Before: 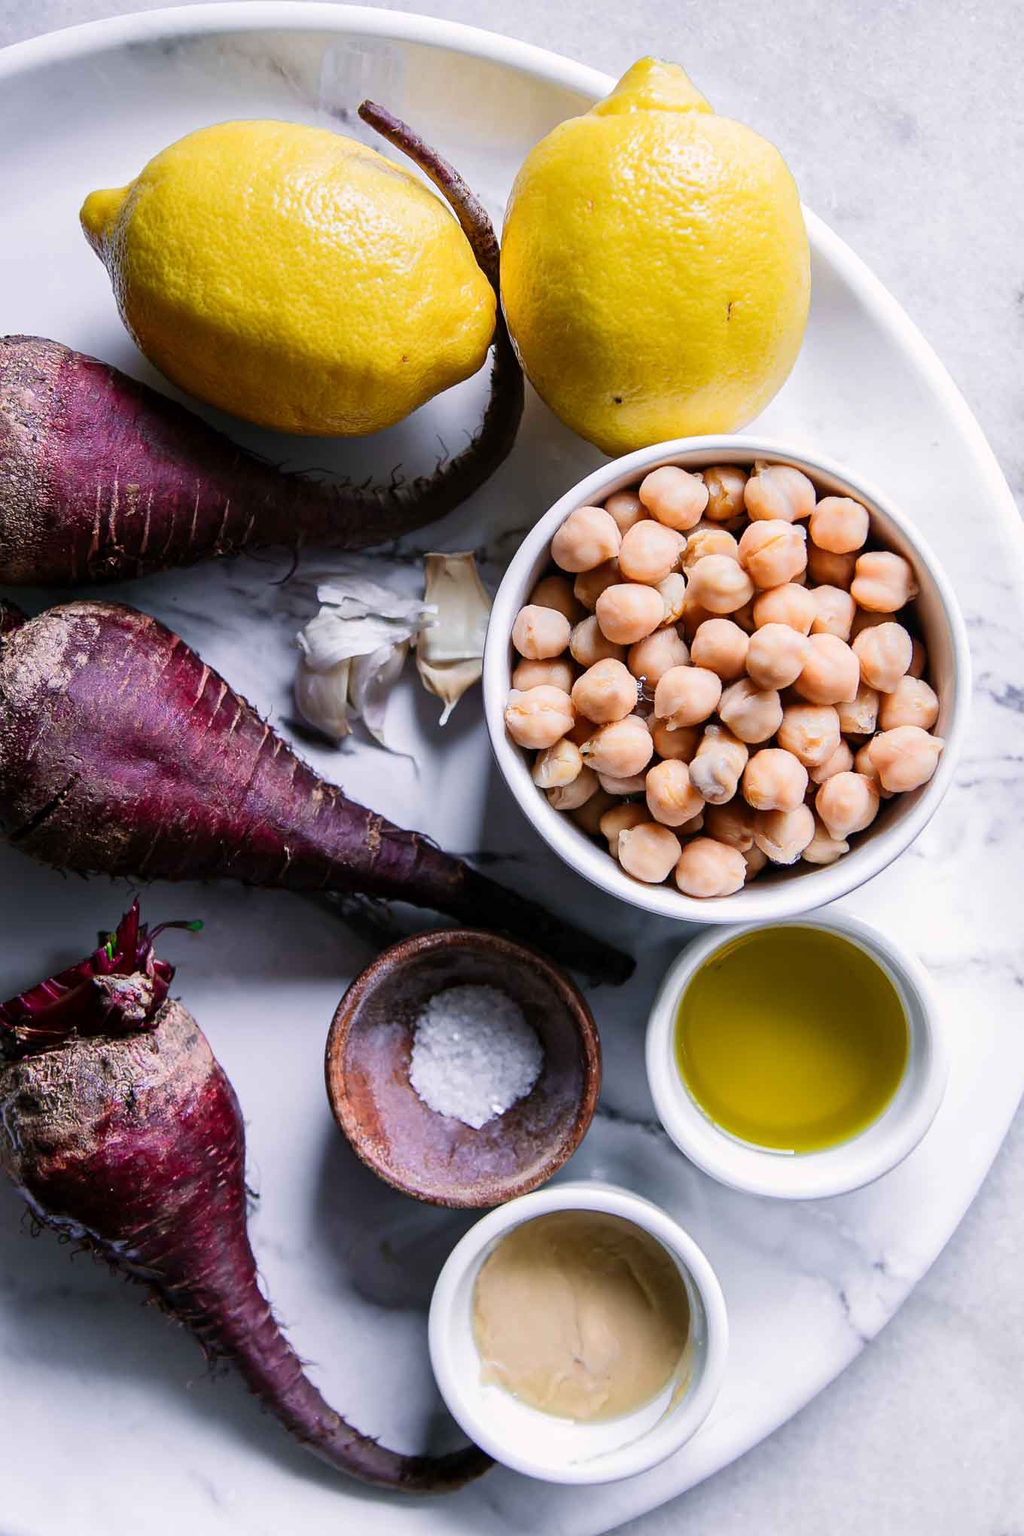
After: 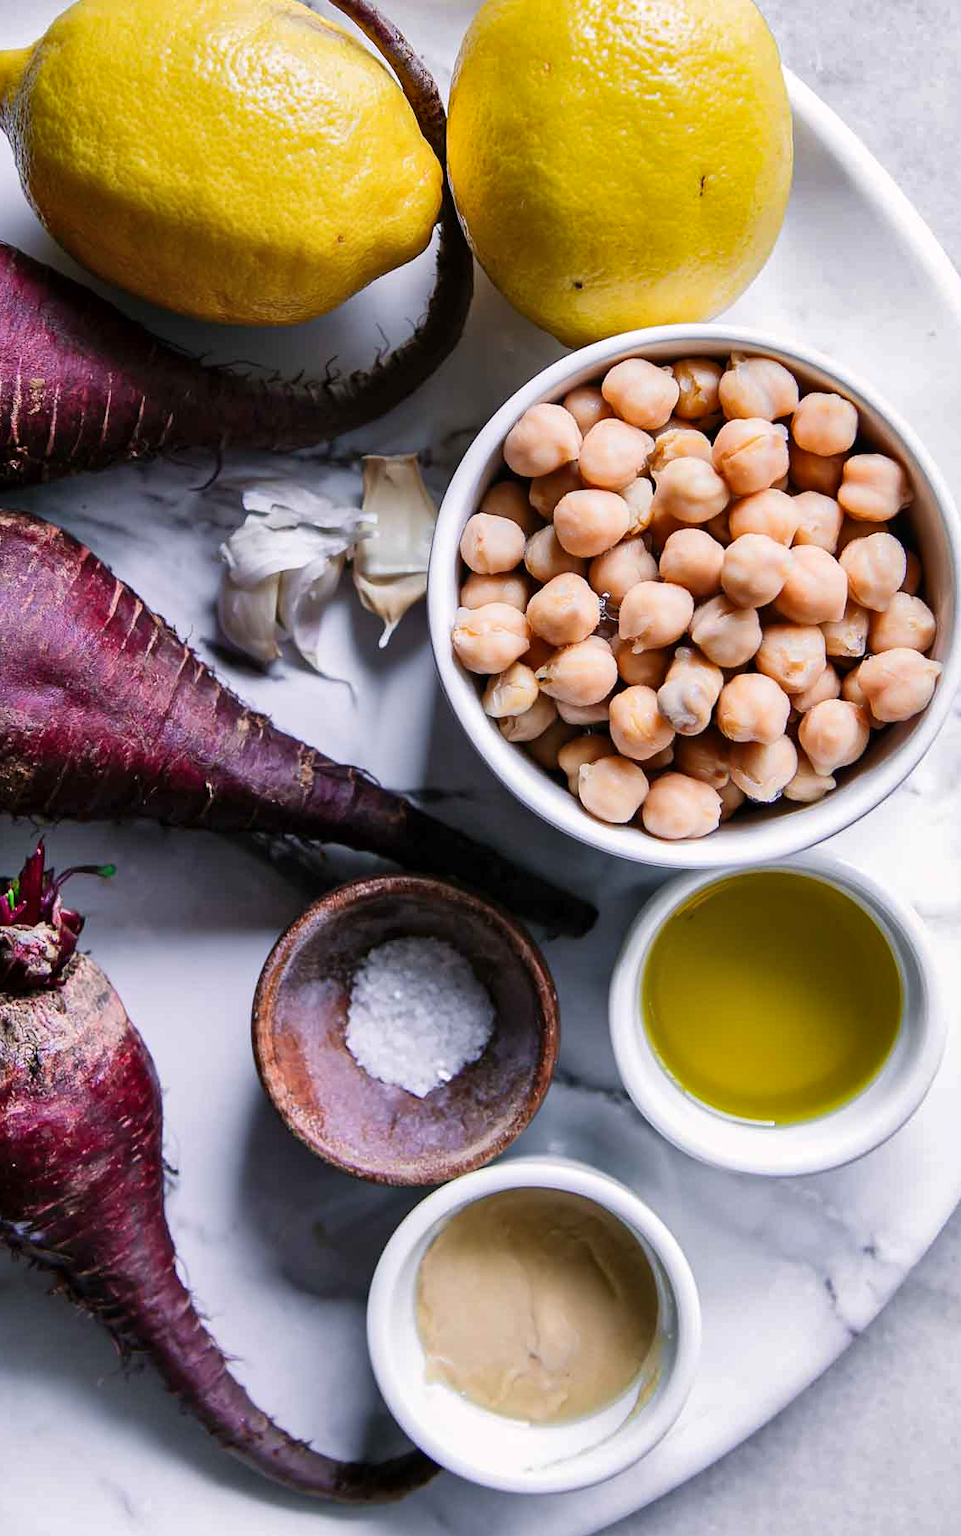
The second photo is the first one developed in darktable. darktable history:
shadows and highlights: white point adjustment 1.01, soften with gaussian
crop and rotate: left 9.71%, top 9.424%, right 6.07%, bottom 0.862%
